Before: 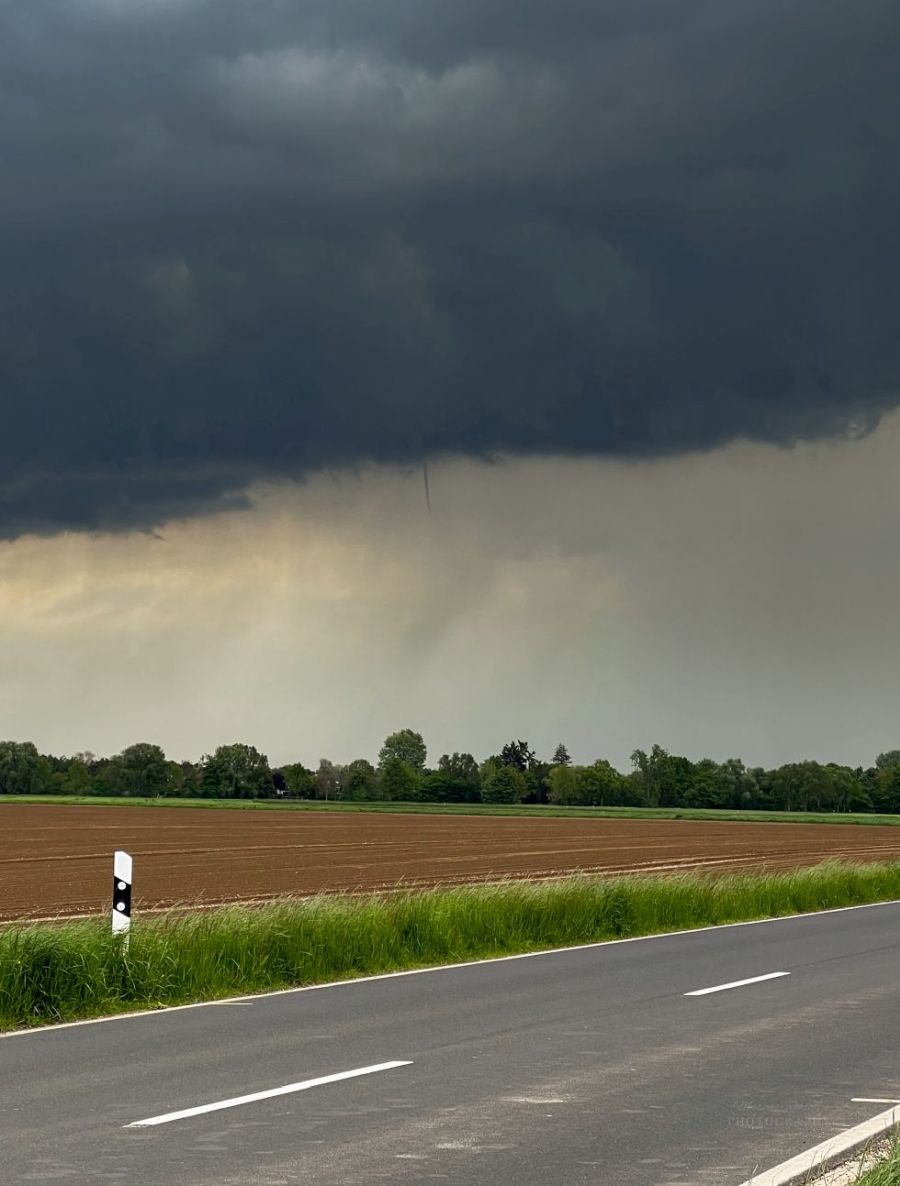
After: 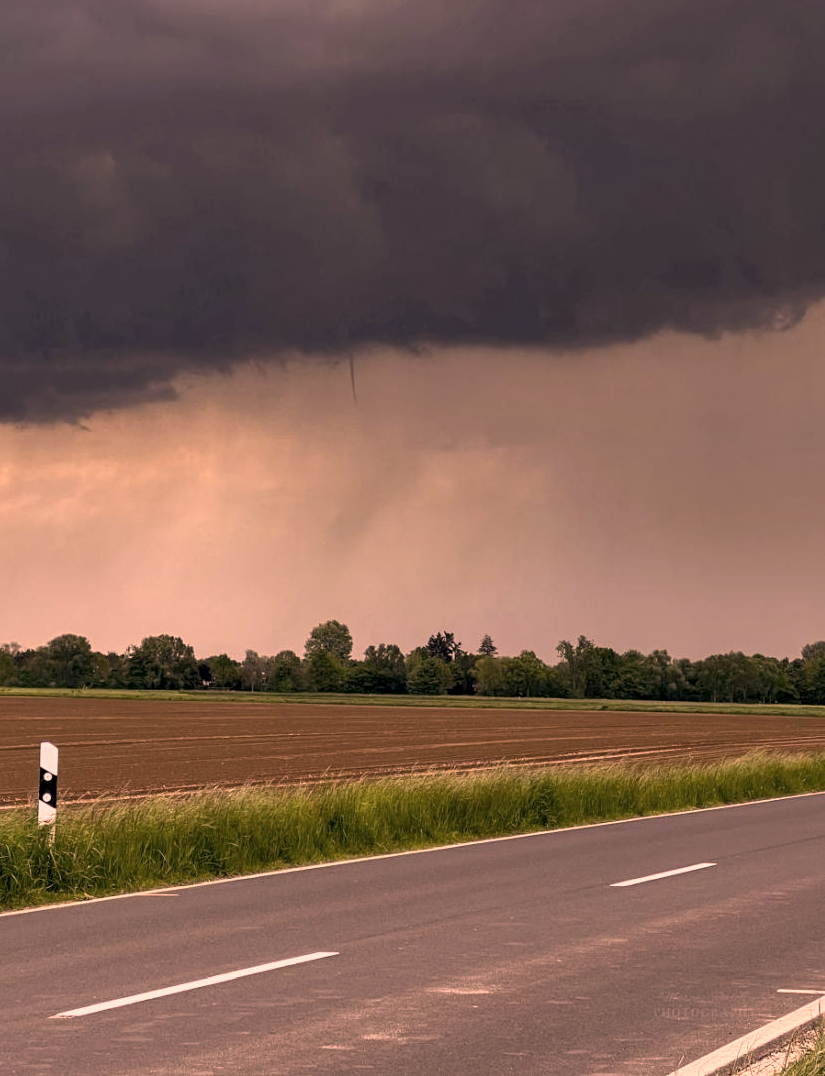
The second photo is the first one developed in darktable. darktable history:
crop and rotate: left 8.262%, top 9.226%
color correction: highlights a* 40, highlights b* 40, saturation 0.69
white balance: red 1.004, blue 1.096
local contrast: highlights 100%, shadows 100%, detail 120%, midtone range 0.2
